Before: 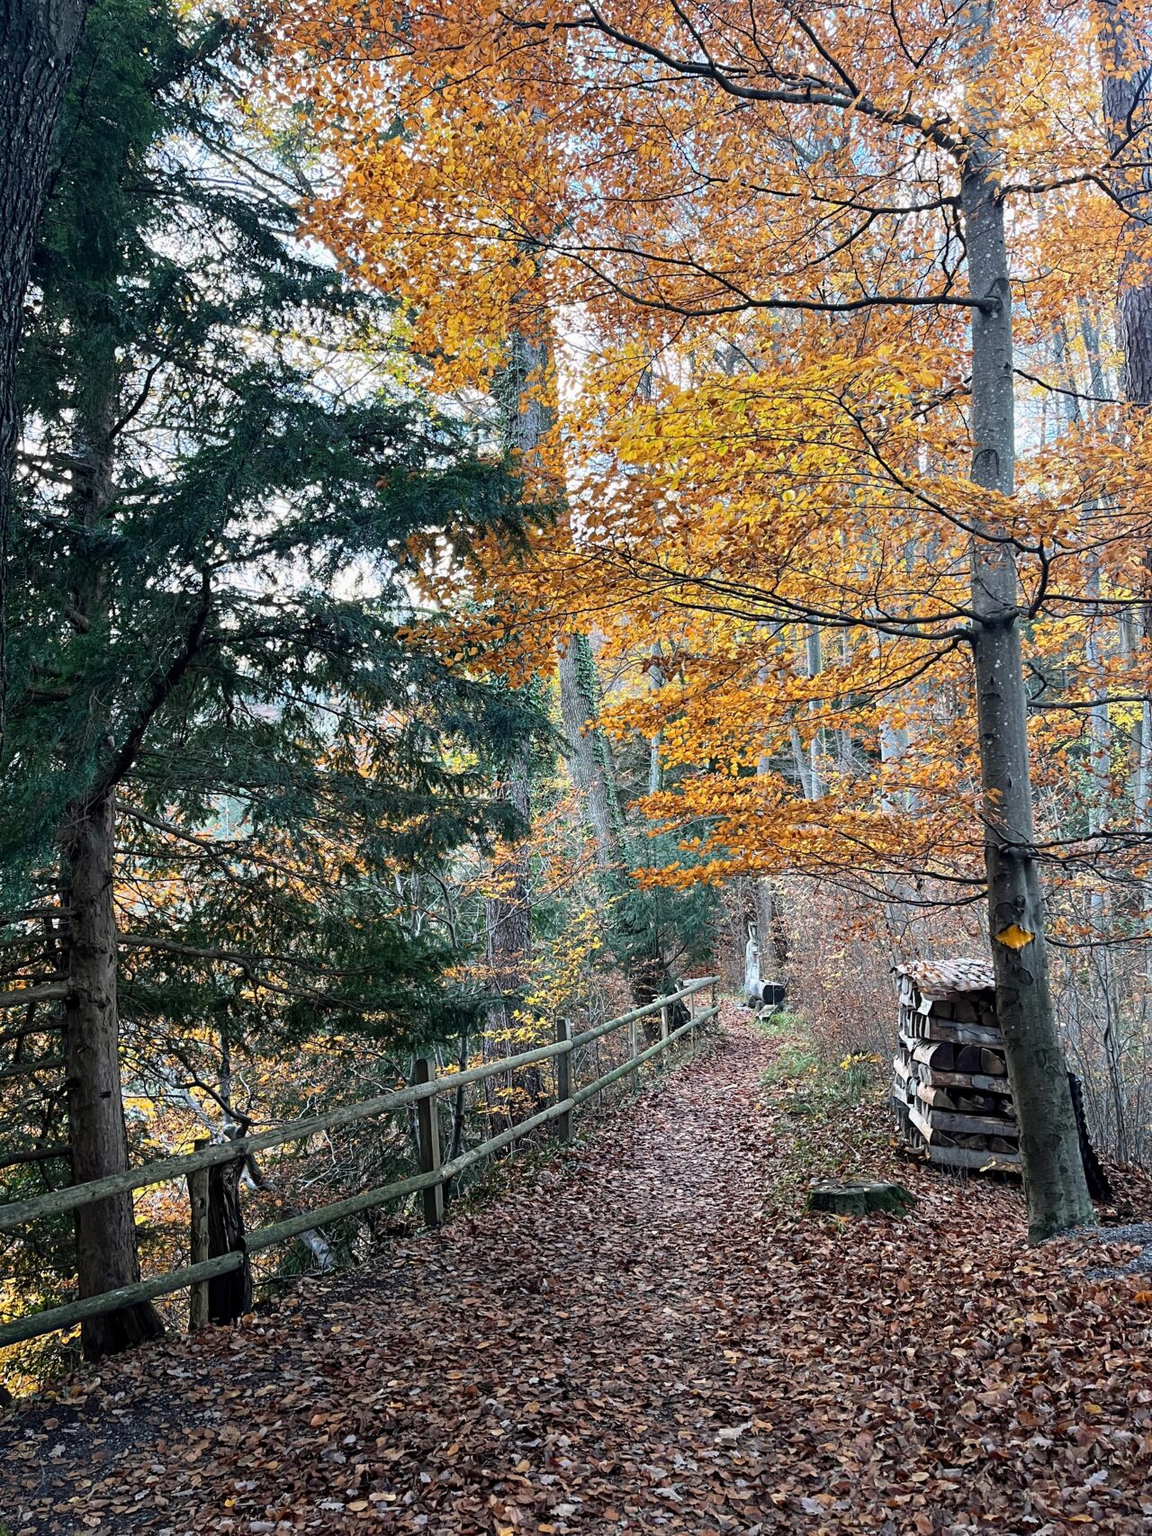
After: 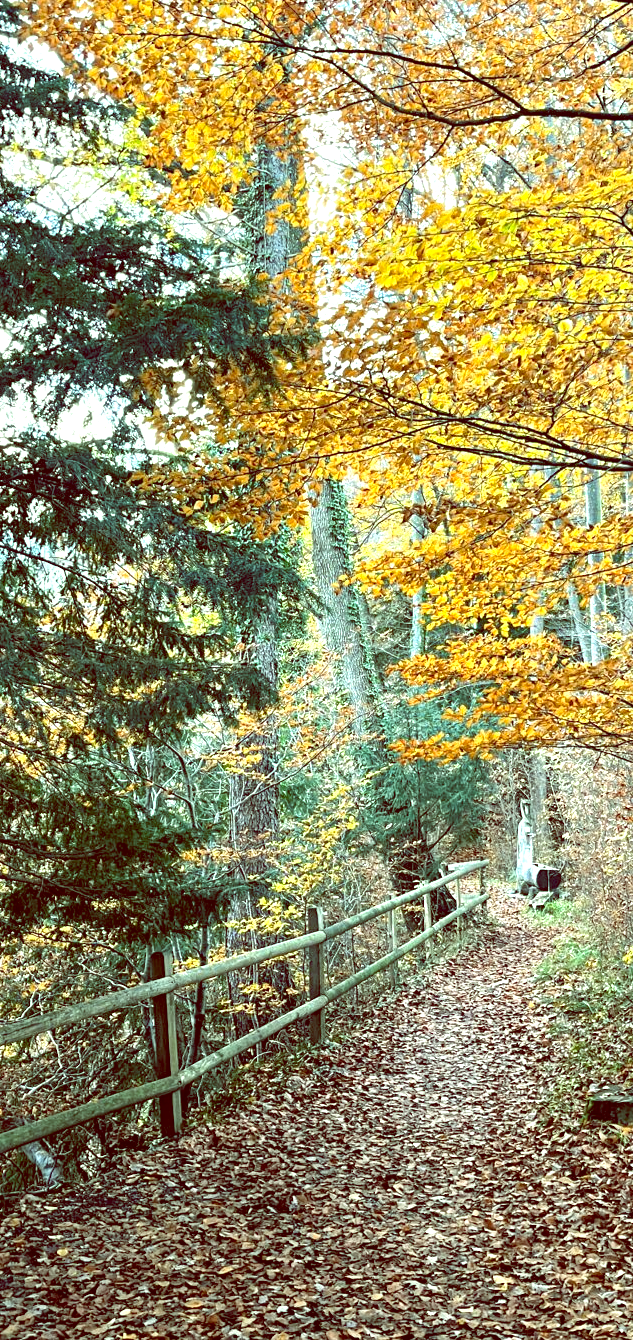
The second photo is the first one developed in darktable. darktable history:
crop and rotate: angle 0.02°, left 24.353%, top 13.219%, right 26.156%, bottom 8.224%
exposure: black level correction 0.001, exposure 1 EV, compensate highlight preservation false
color balance: lift [1, 1.015, 0.987, 0.985], gamma [1, 0.959, 1.042, 0.958], gain [0.927, 0.938, 1.072, 0.928], contrast 1.5%
